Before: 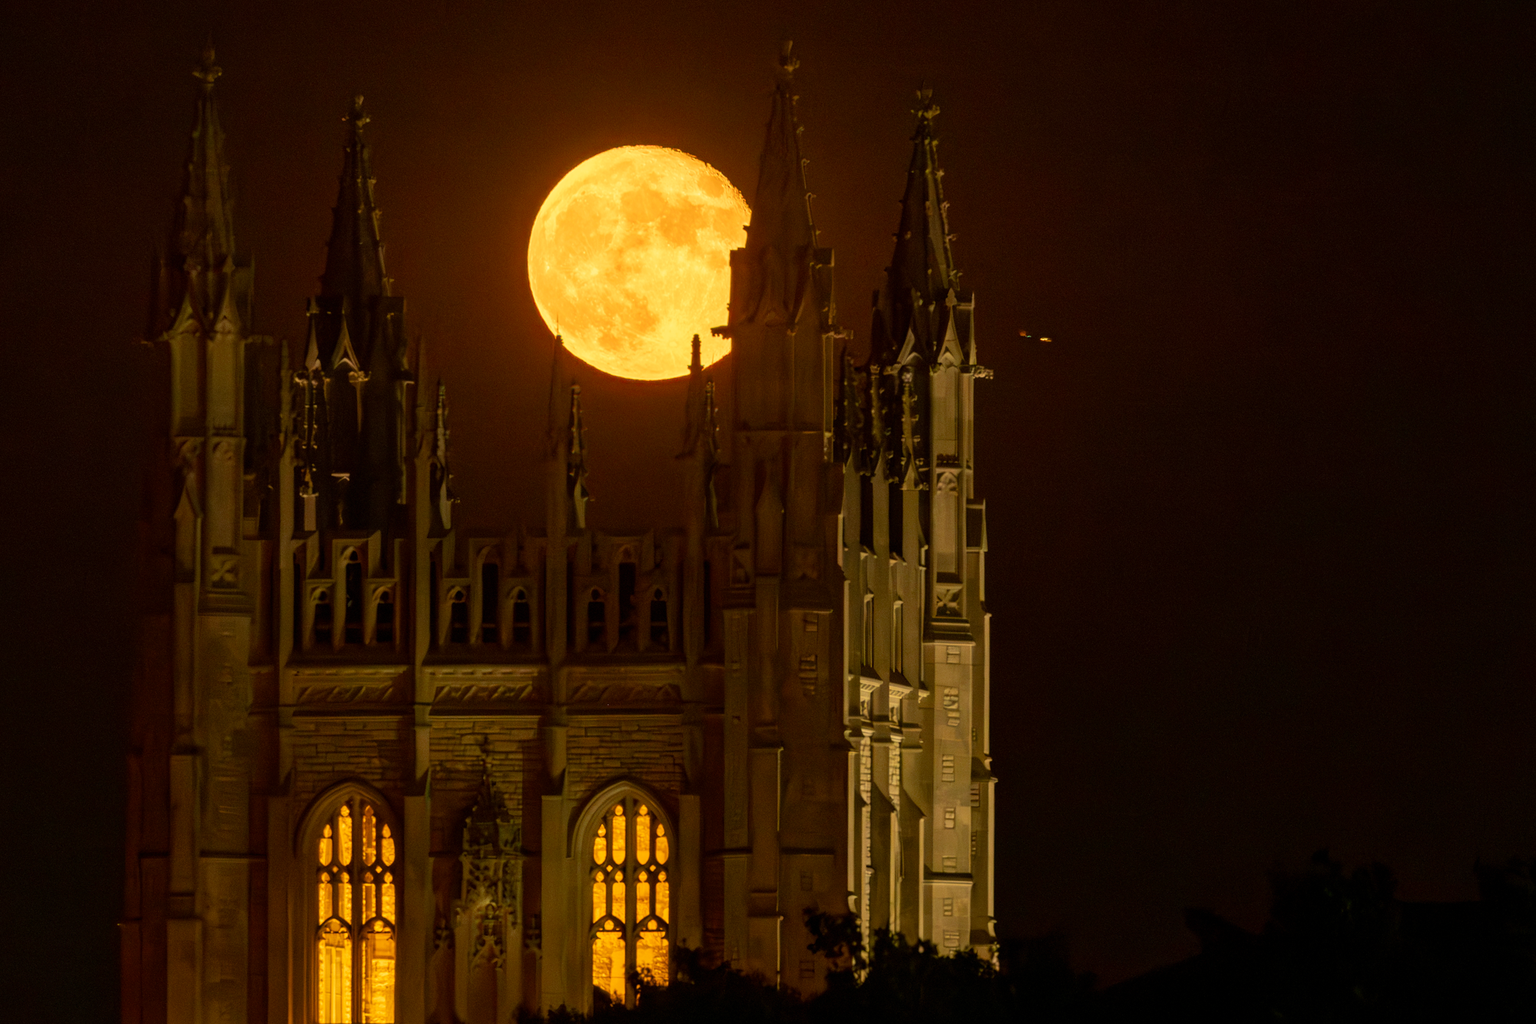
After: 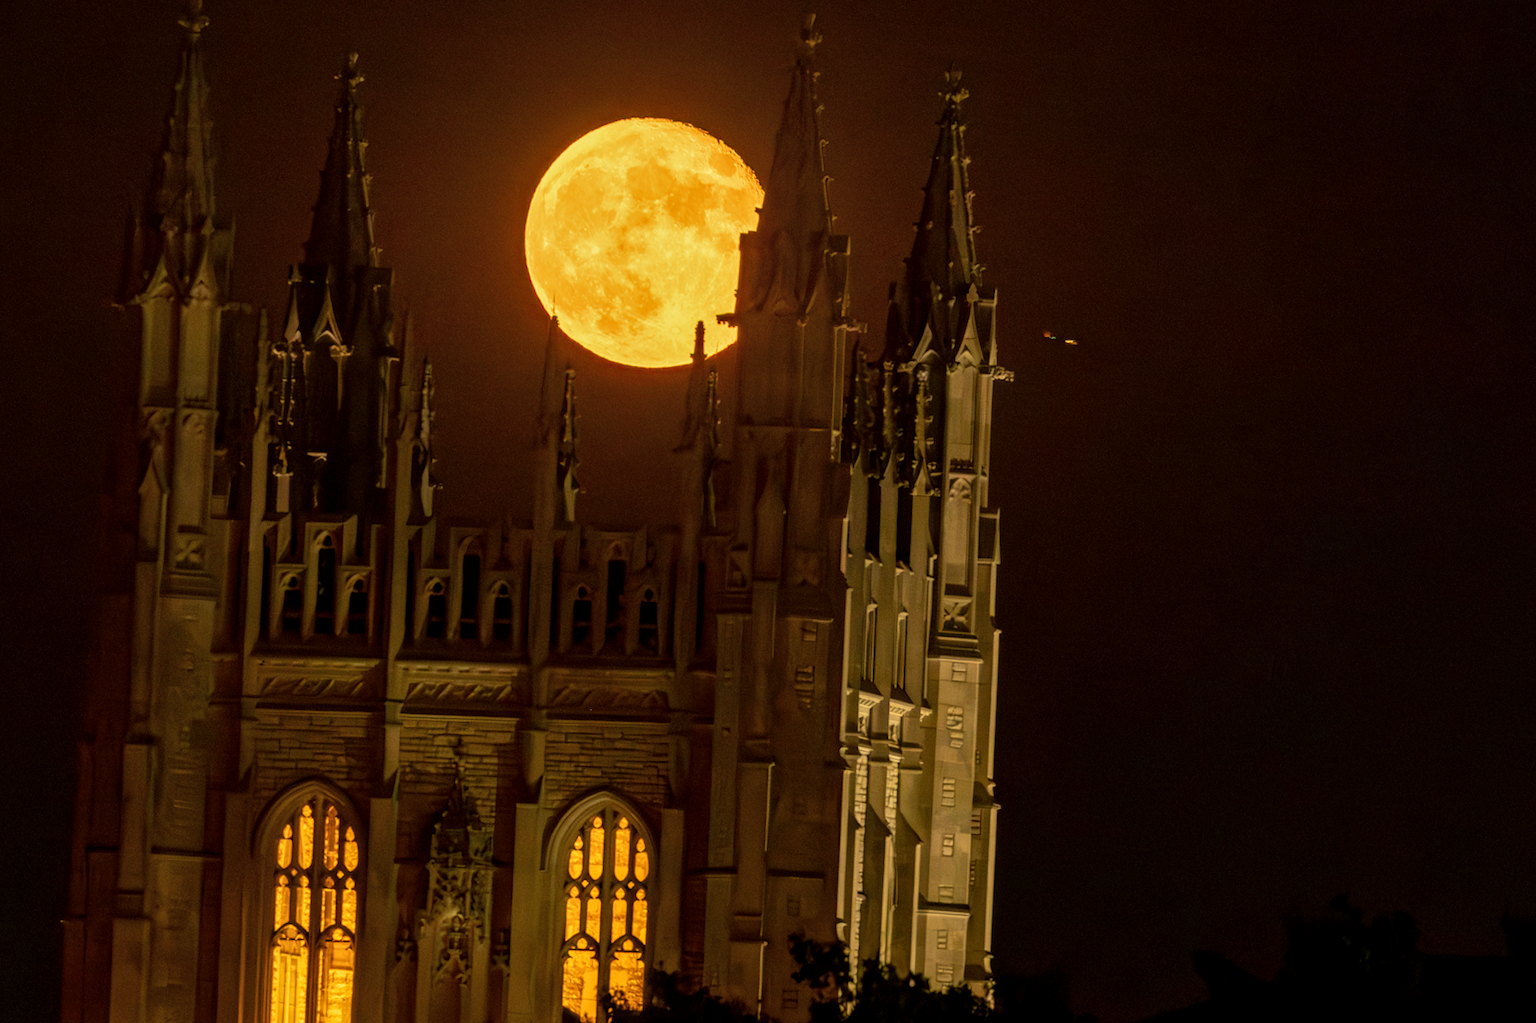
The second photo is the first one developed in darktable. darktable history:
local contrast: on, module defaults
crop and rotate: angle -2.38°
